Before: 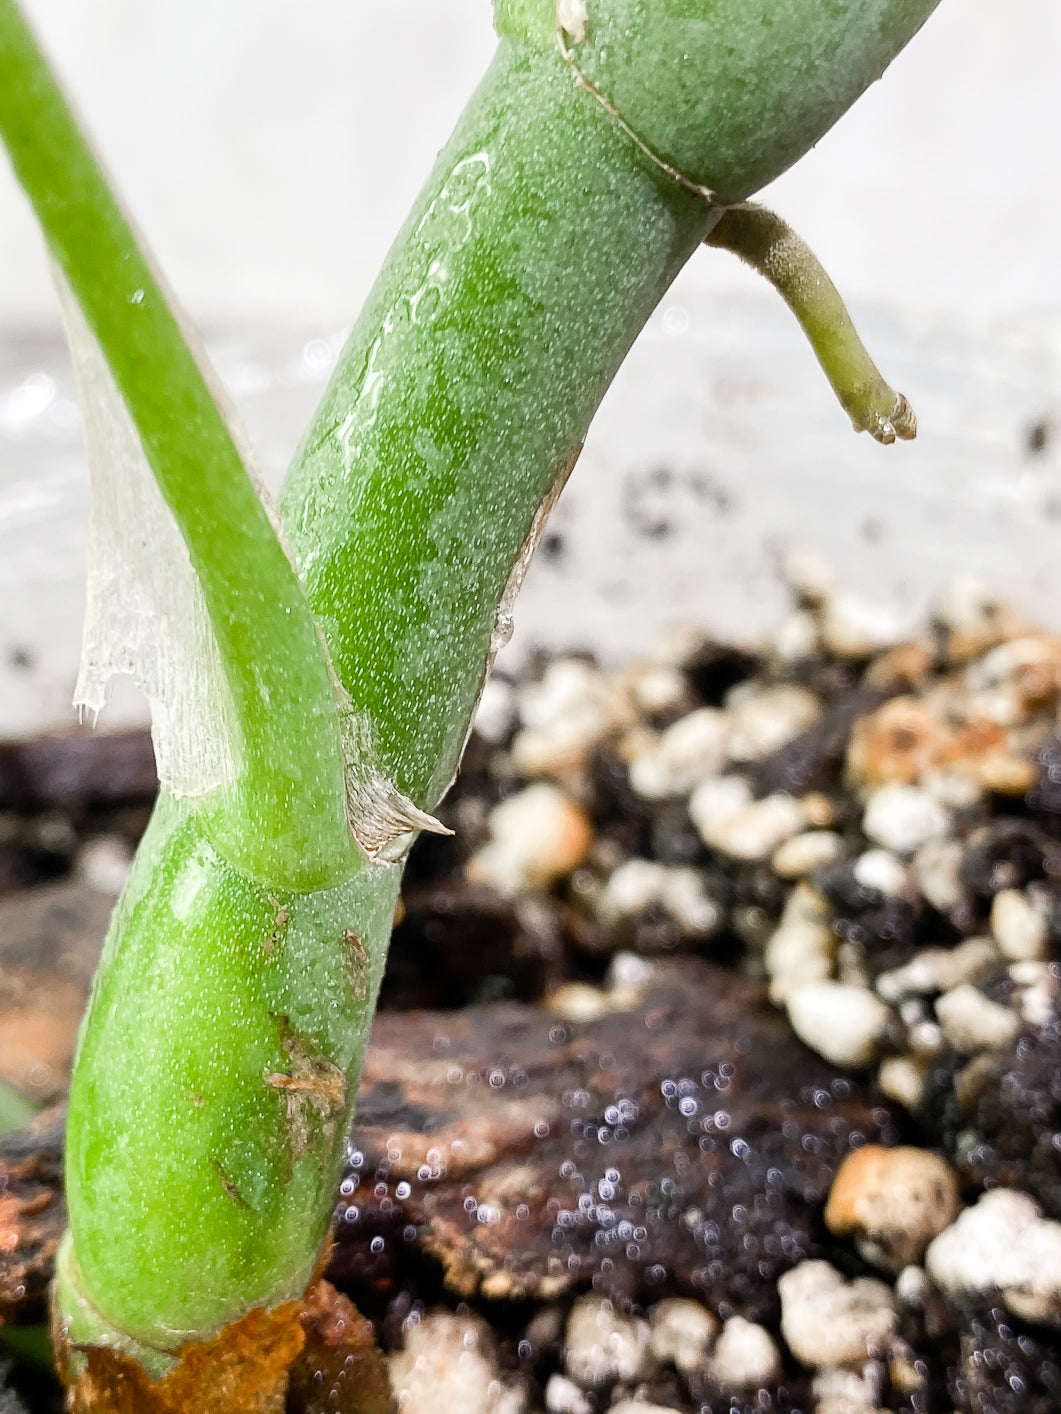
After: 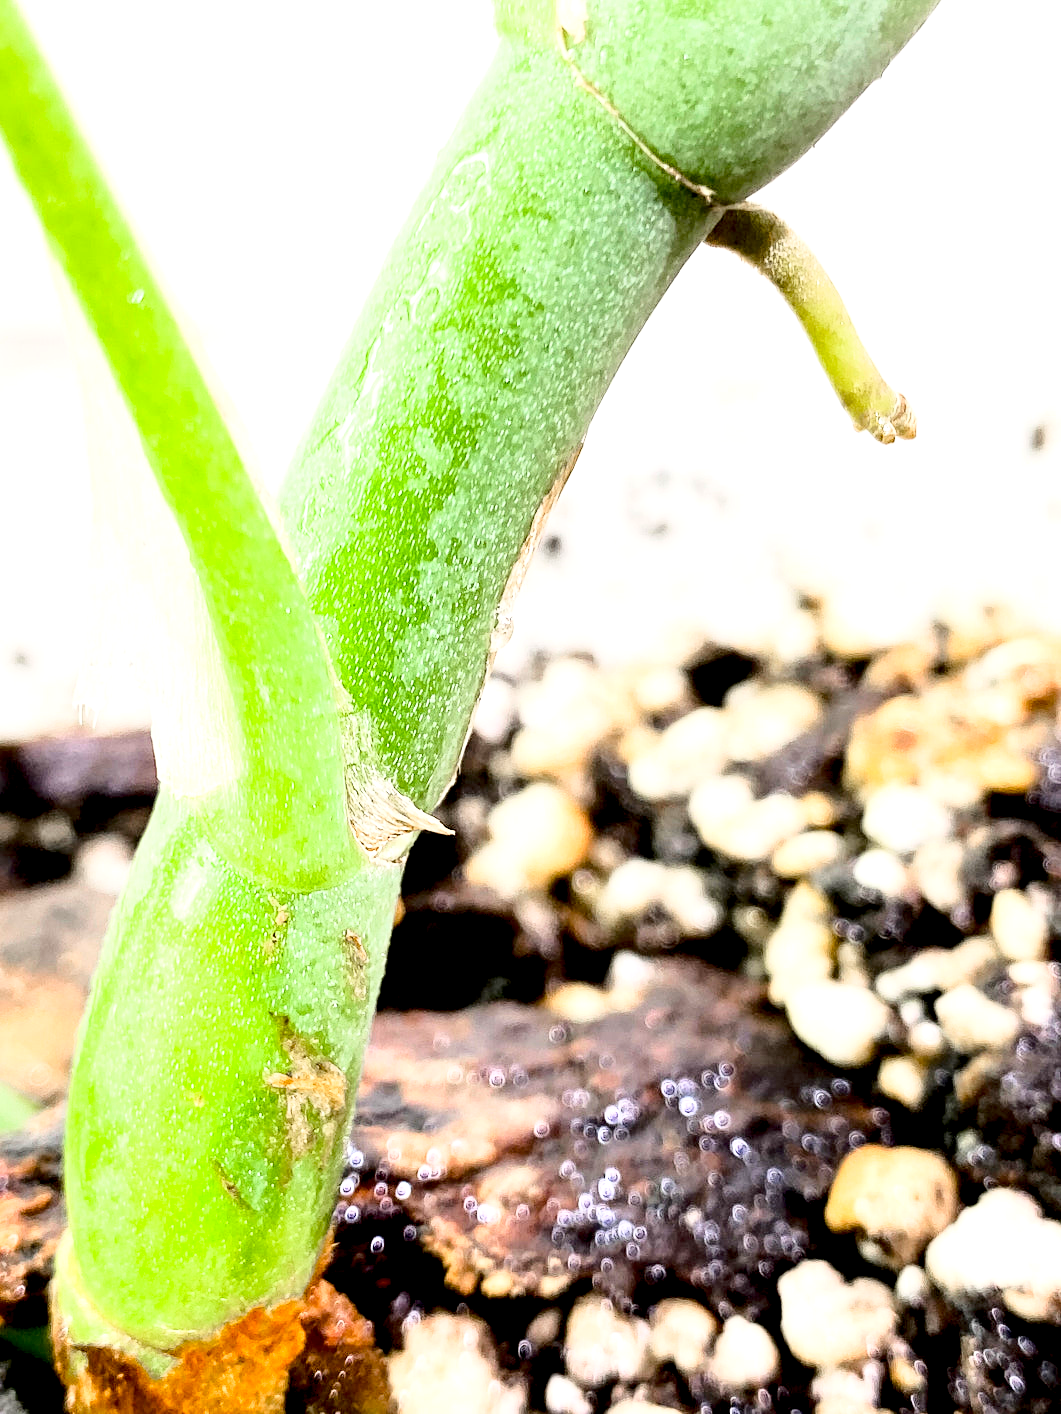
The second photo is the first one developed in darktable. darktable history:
exposure: black level correction 0.012, exposure 0.7 EV, compensate exposure bias true, compensate highlight preservation false
base curve: curves: ch0 [(0, 0) (0.028, 0.03) (0.121, 0.232) (0.46, 0.748) (0.859, 0.968) (1, 1)]
